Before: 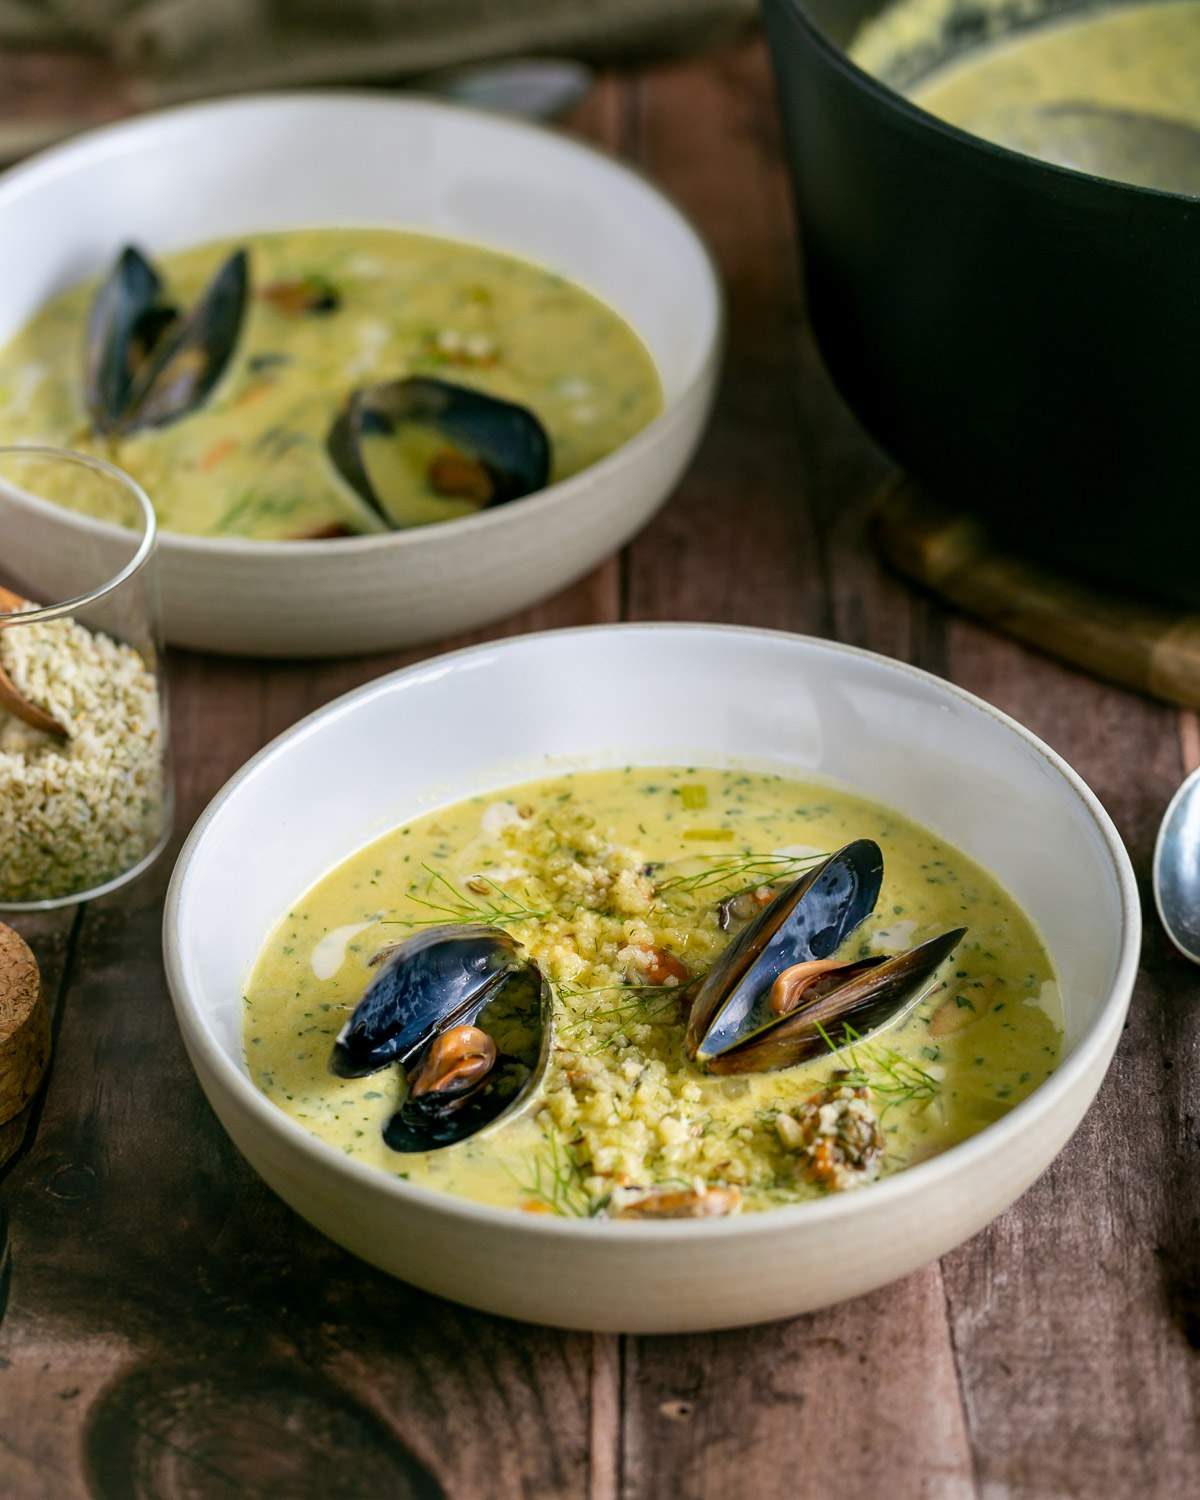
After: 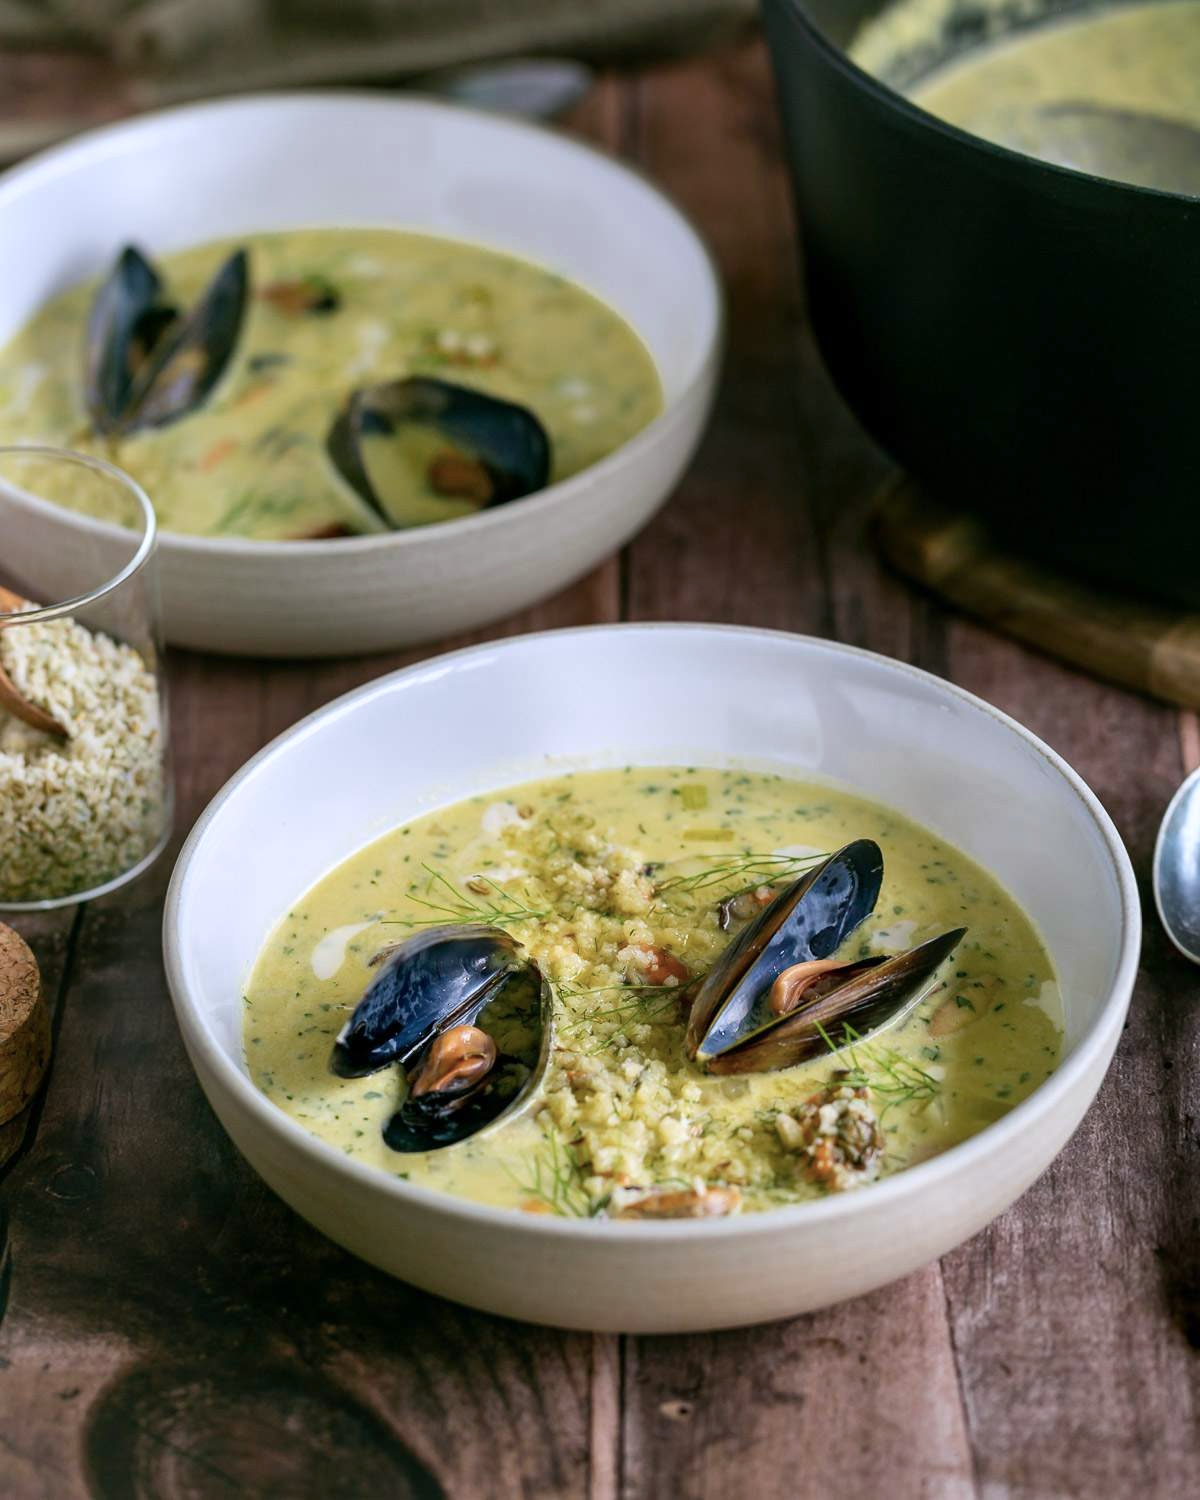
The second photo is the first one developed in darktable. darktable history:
color calibration: illuminant as shot in camera, x 0.358, y 0.373, temperature 4628.91 K, gamut compression 2.97
